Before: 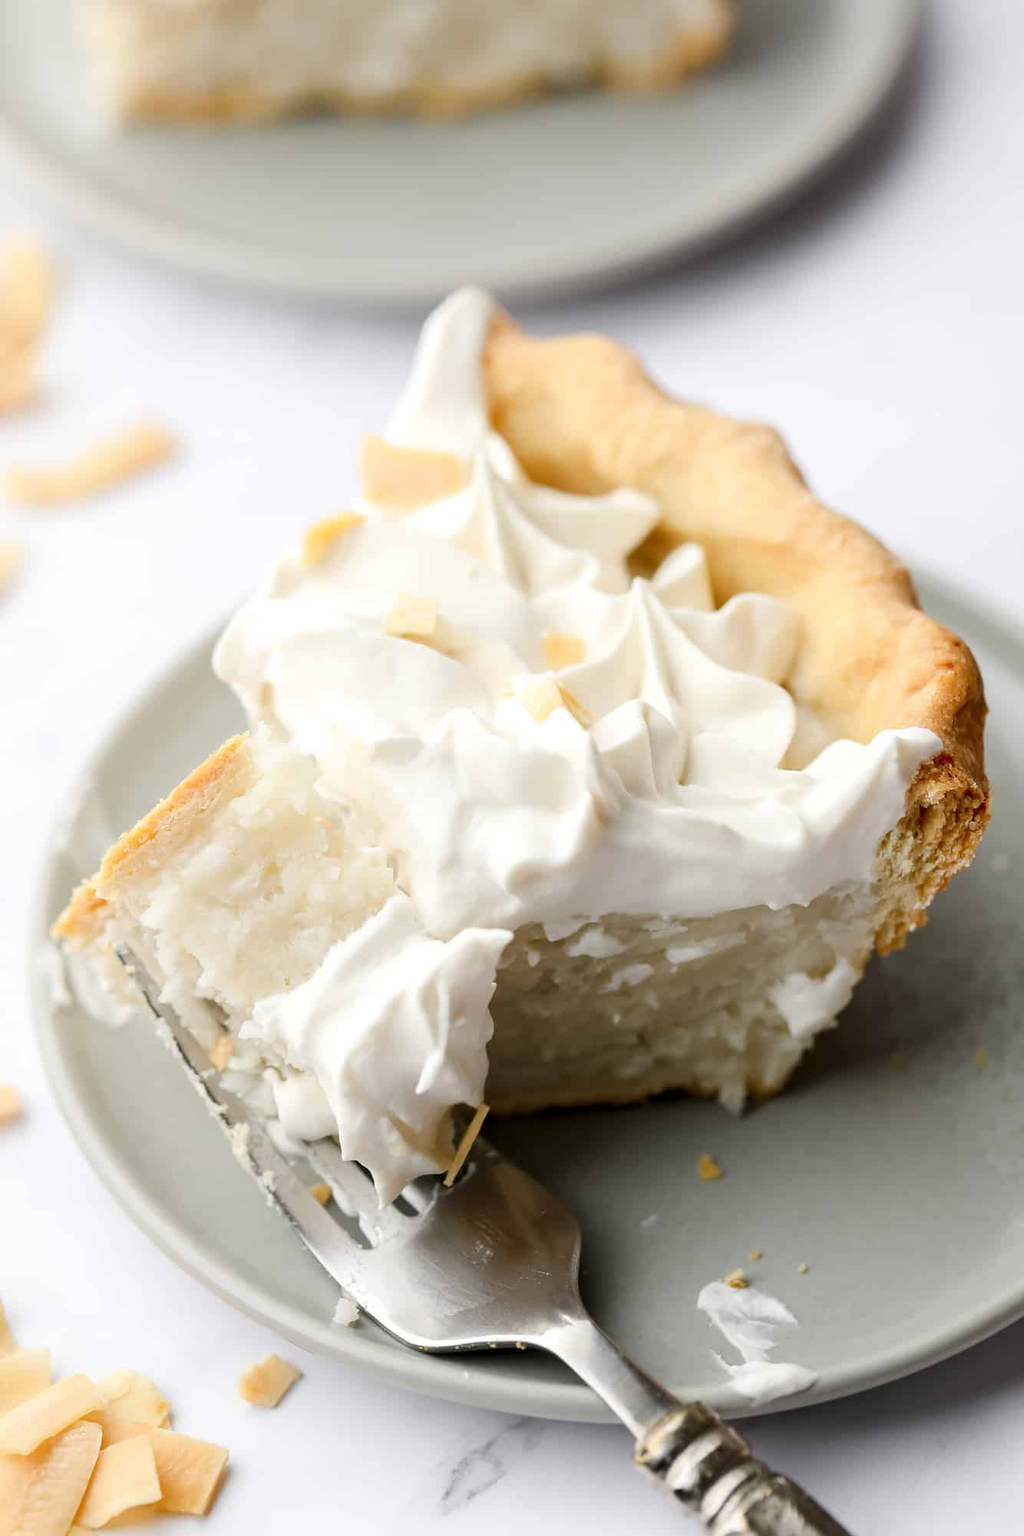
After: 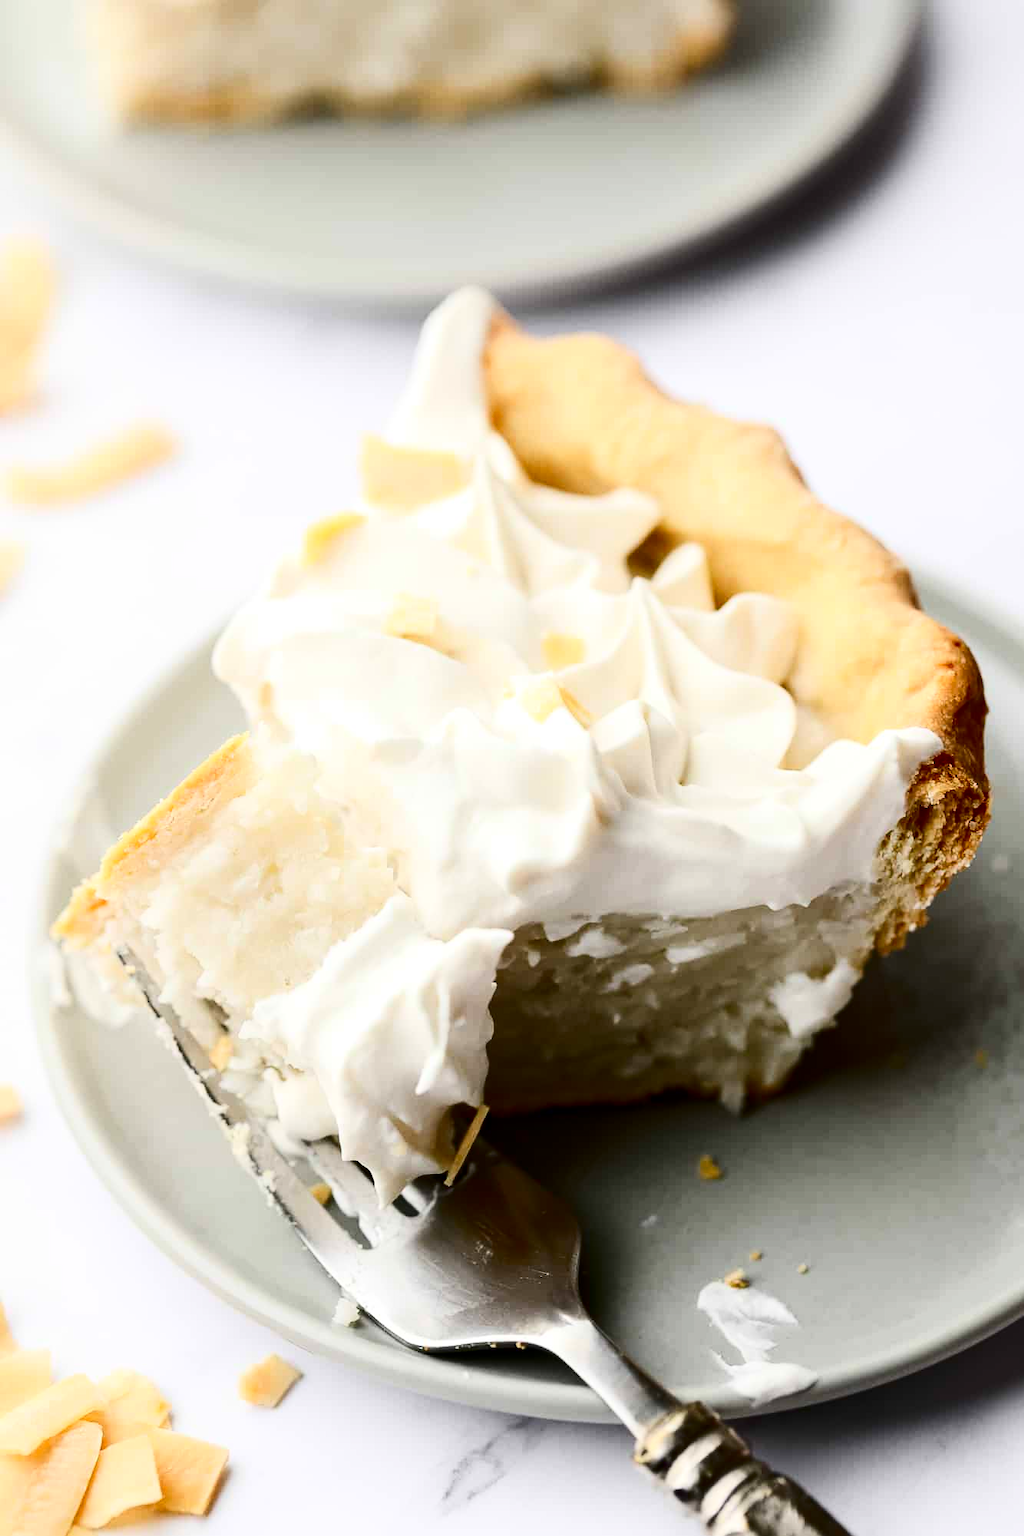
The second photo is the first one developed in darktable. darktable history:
contrast brightness saturation: contrast 0.306, brightness -0.085, saturation 0.171
